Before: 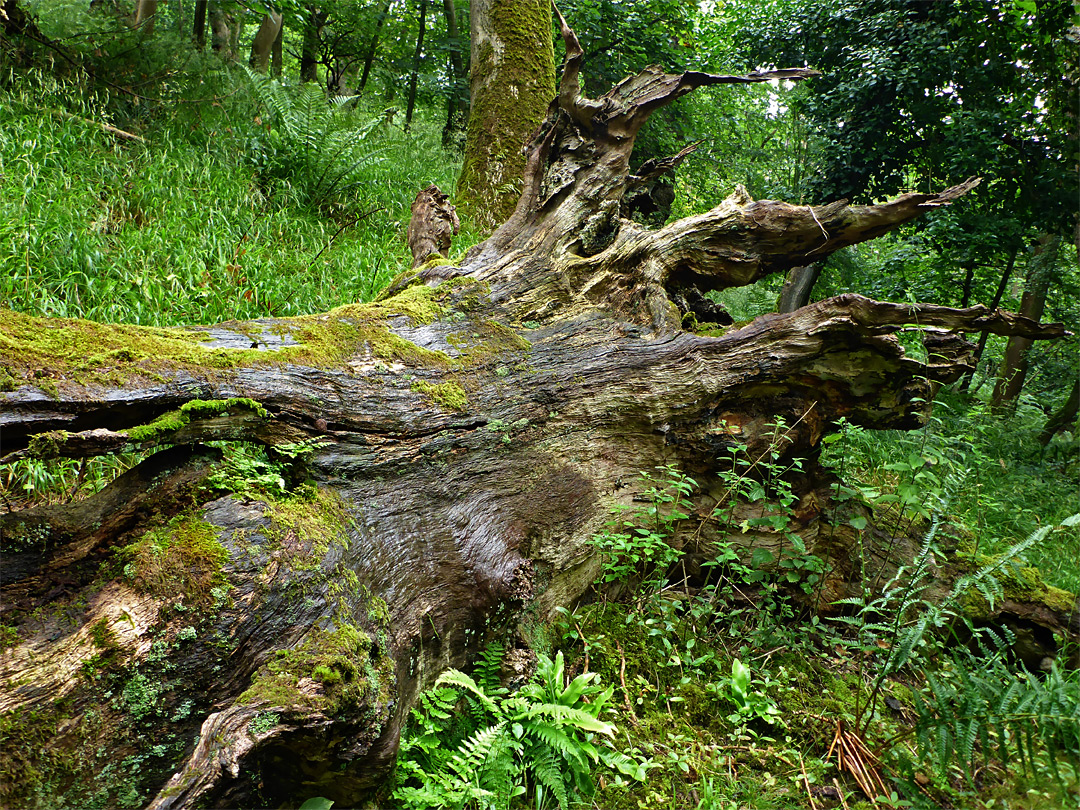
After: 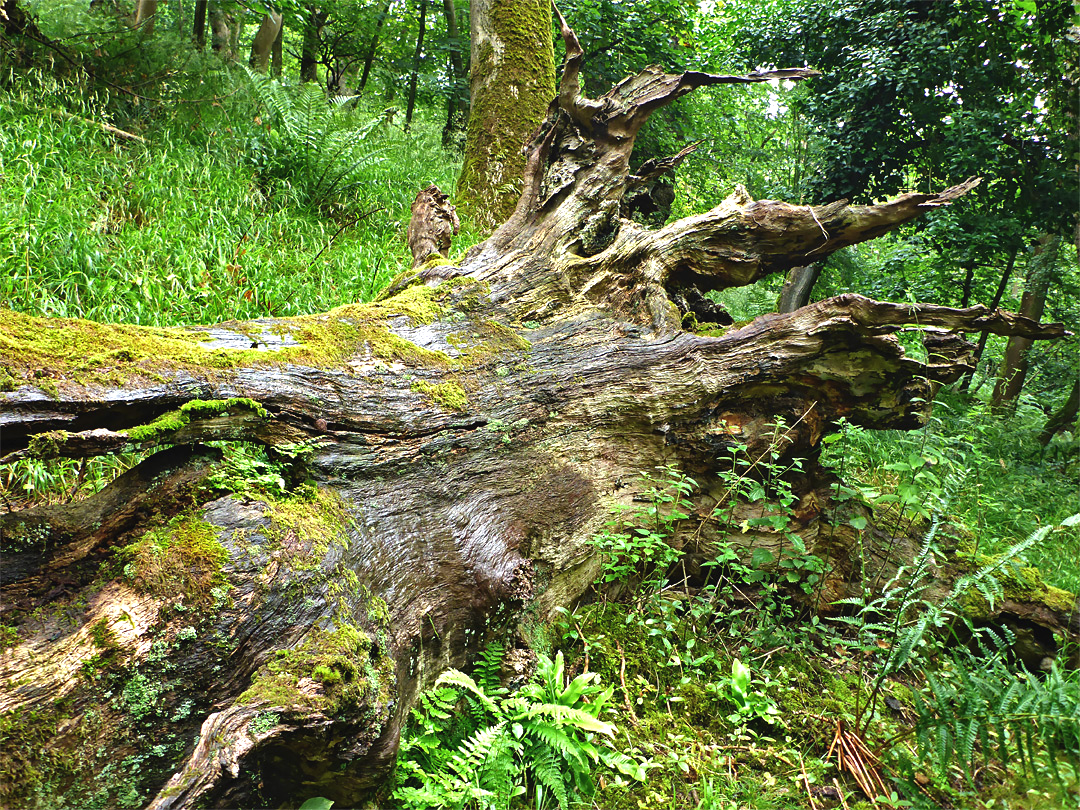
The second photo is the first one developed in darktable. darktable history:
shadows and highlights: shadows 52.34, highlights -28.23, soften with gaussian
exposure: black level correction -0.002, exposure 0.708 EV, compensate exposure bias true, compensate highlight preservation false
